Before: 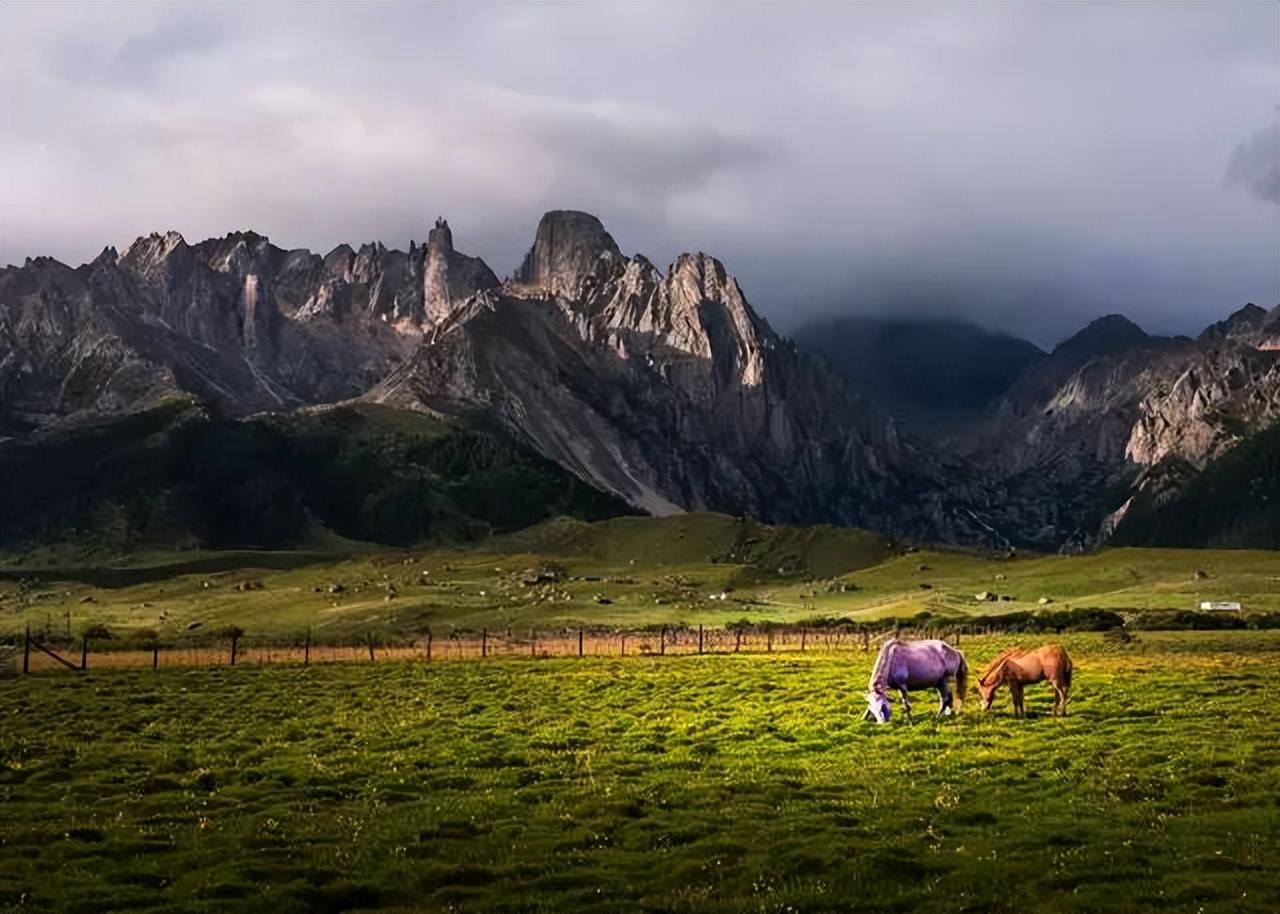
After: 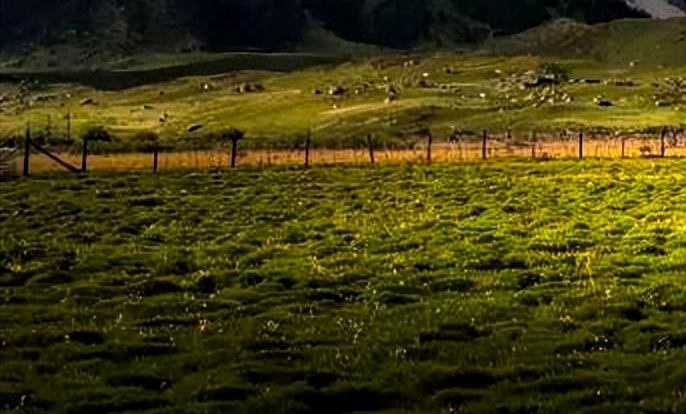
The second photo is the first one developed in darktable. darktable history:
local contrast: on, module defaults
exposure: exposure -0.116 EV, compensate exposure bias true, compensate highlight preservation false
tone equalizer: -8 EV -0.411 EV, -7 EV -0.391 EV, -6 EV -0.332 EV, -5 EV -0.258 EV, -3 EV 0.216 EV, -2 EV 0.342 EV, -1 EV 0.405 EV, +0 EV 0.437 EV
crop and rotate: top 54.54%, right 46.335%, bottom 0.115%
color balance rgb: highlights gain › luminance 6.509%, highlights gain › chroma 1.279%, highlights gain › hue 88.59°, perceptual saturation grading › global saturation 19.686%, perceptual brilliance grading › global brilliance 2.505%, perceptual brilliance grading › highlights -3.158%, perceptual brilliance grading › shadows 3.323%
